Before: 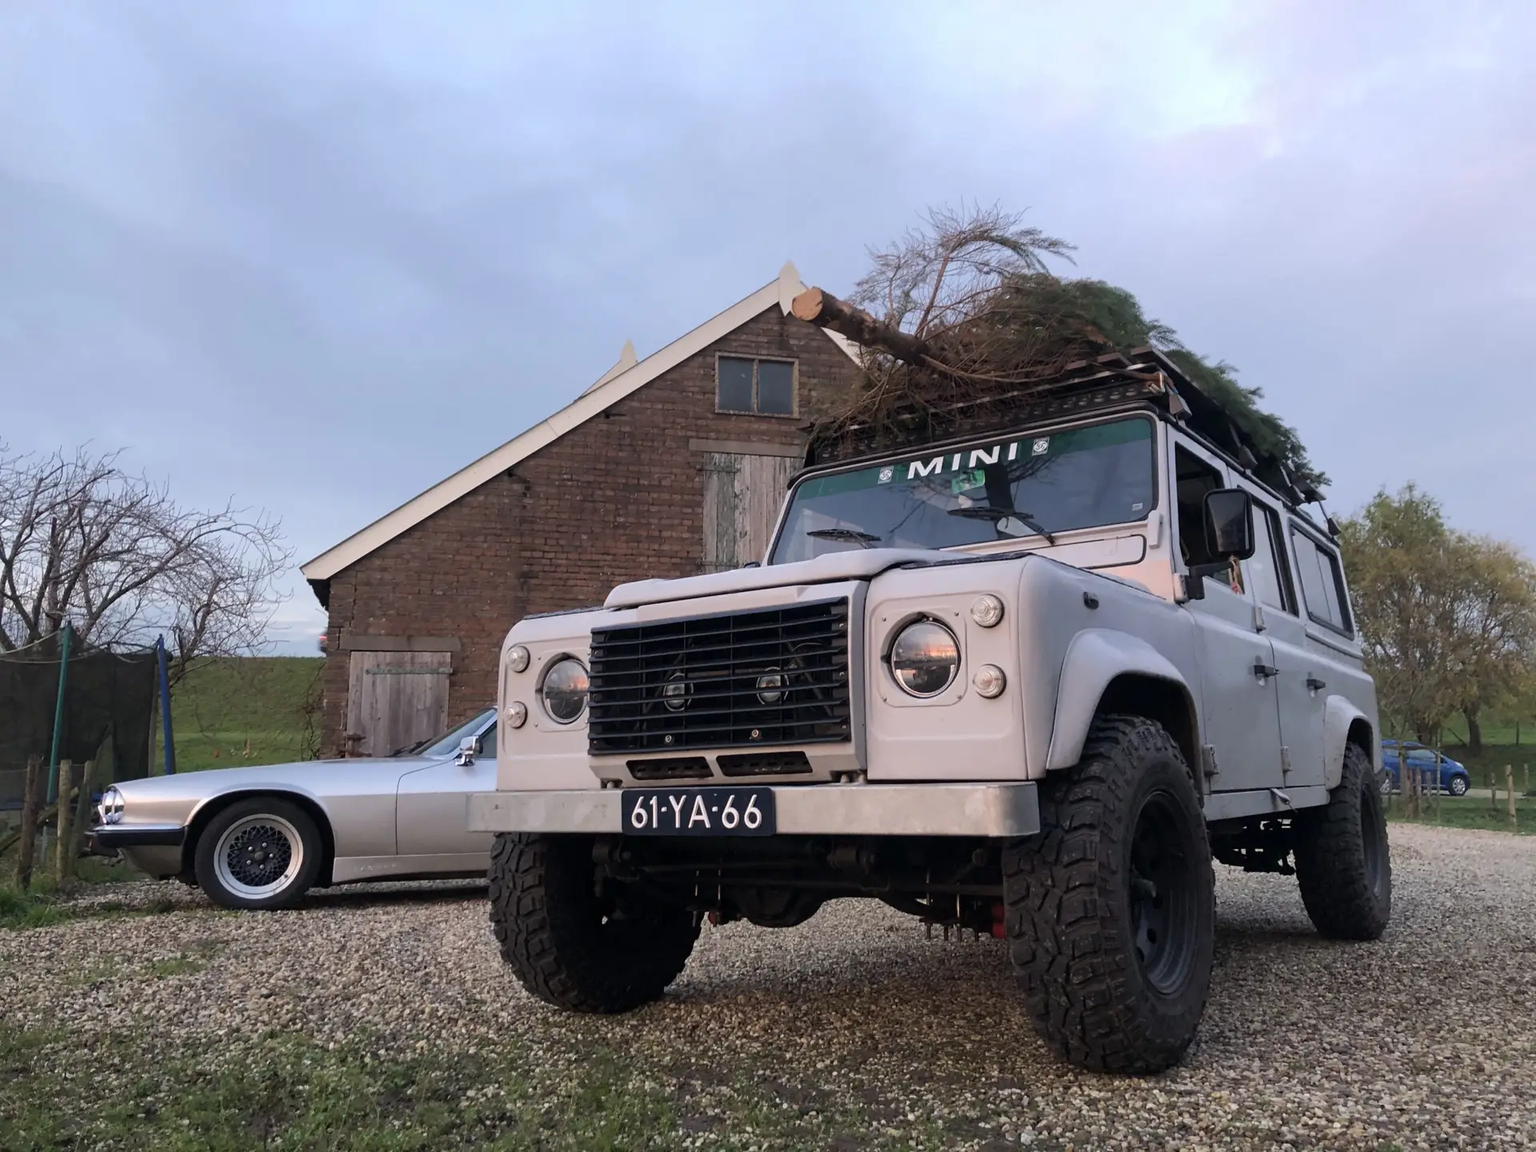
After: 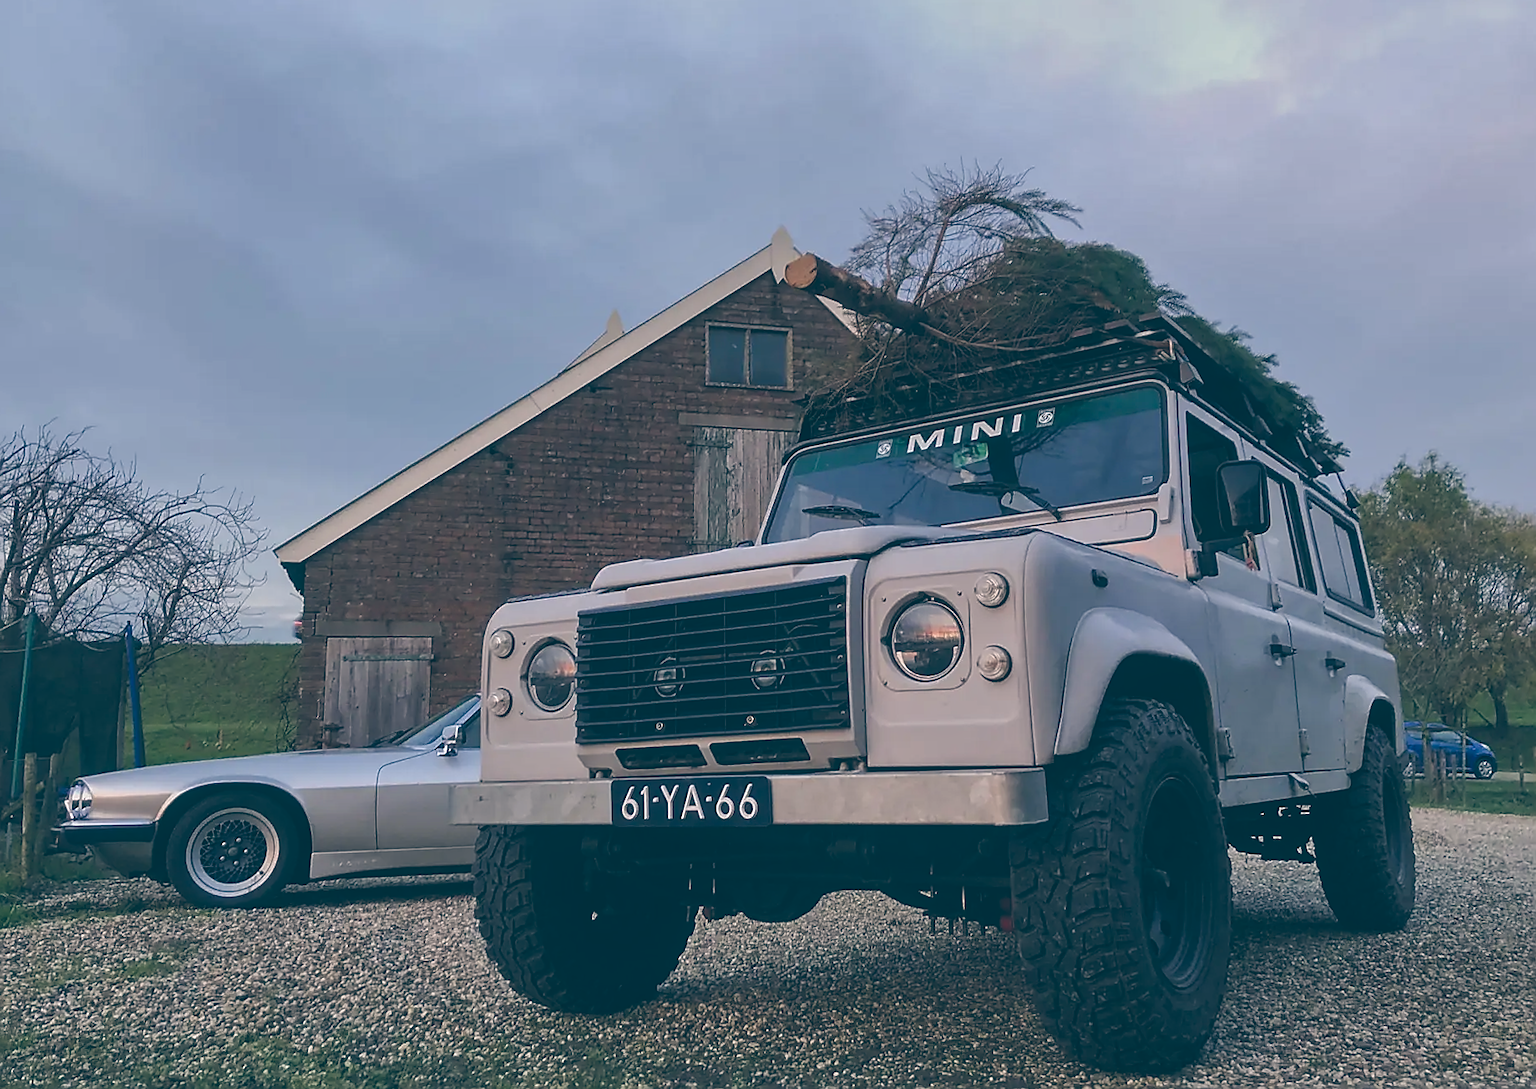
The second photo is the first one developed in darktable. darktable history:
sharpen: radius 1.4, amount 1.25, threshold 0.7
tone equalizer: -8 EV 1 EV, -7 EV 1 EV, -6 EV 1 EV, -5 EV 1 EV, -4 EV 1 EV, -3 EV 0.75 EV, -2 EV 0.5 EV, -1 EV 0.25 EV
exposure: black level correction -0.016, exposure -1.018 EV, compensate highlight preservation false
local contrast: on, module defaults
rotate and perspective: rotation -0.45°, automatic cropping original format, crop left 0.008, crop right 0.992, crop top 0.012, crop bottom 0.988
color balance: lift [1.016, 0.983, 1, 1.017], gamma [0.958, 1, 1, 1], gain [0.981, 1.007, 0.993, 1.002], input saturation 118.26%, contrast 13.43%, contrast fulcrum 21.62%, output saturation 82.76%
crop: left 1.964%, top 3.251%, right 1.122%, bottom 4.933%
color balance rgb: shadows lift › chroma 2%, shadows lift › hue 250°, power › hue 326.4°, highlights gain › chroma 2%, highlights gain › hue 64.8°, global offset › luminance 0.5%, global offset › hue 58.8°, perceptual saturation grading › highlights -25%, perceptual saturation grading › shadows 30%, global vibrance 15%
